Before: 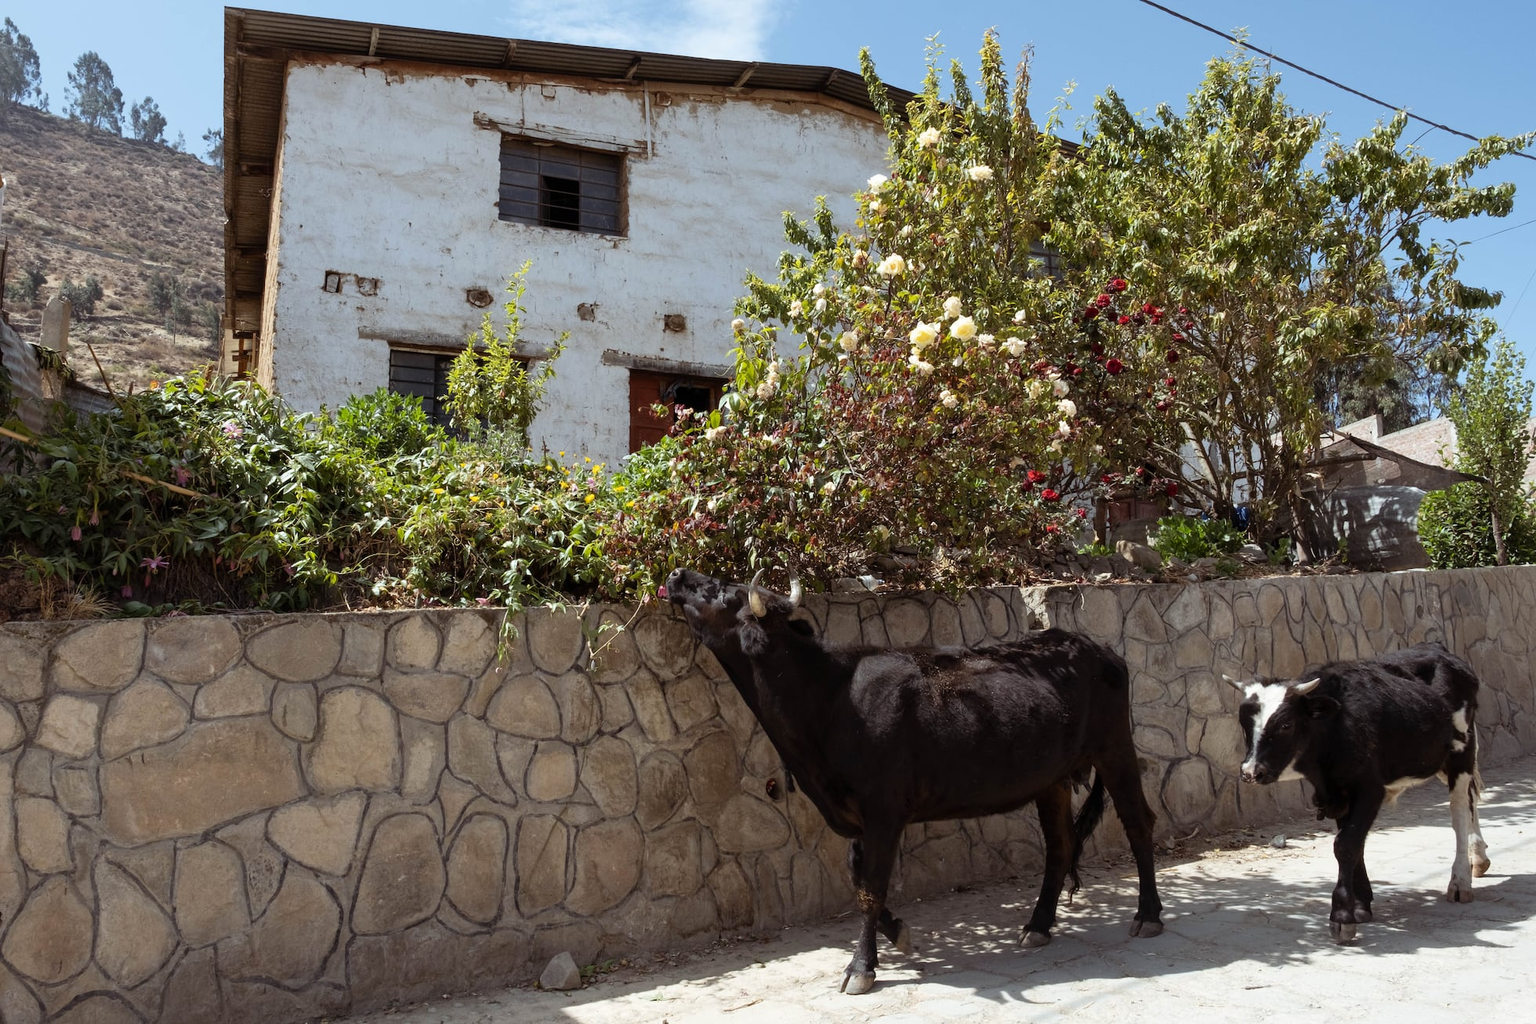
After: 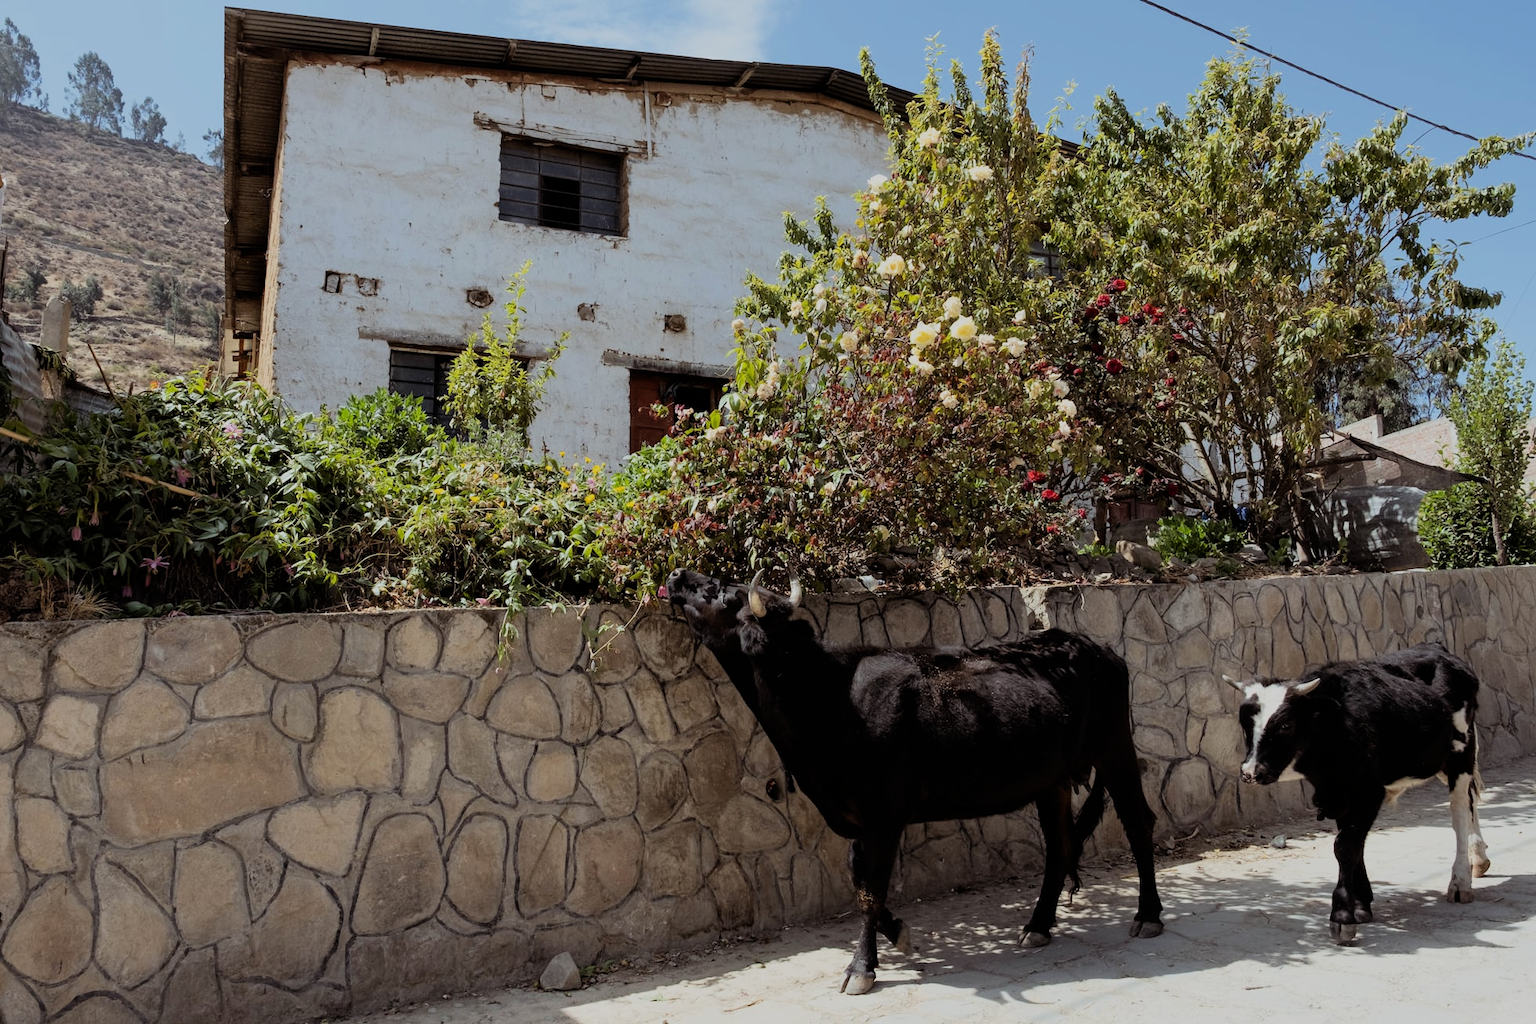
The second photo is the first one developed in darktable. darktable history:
filmic rgb: black relative exposure -7.1 EV, white relative exposure 5.39 EV, hardness 3.02, color science v6 (2022)
